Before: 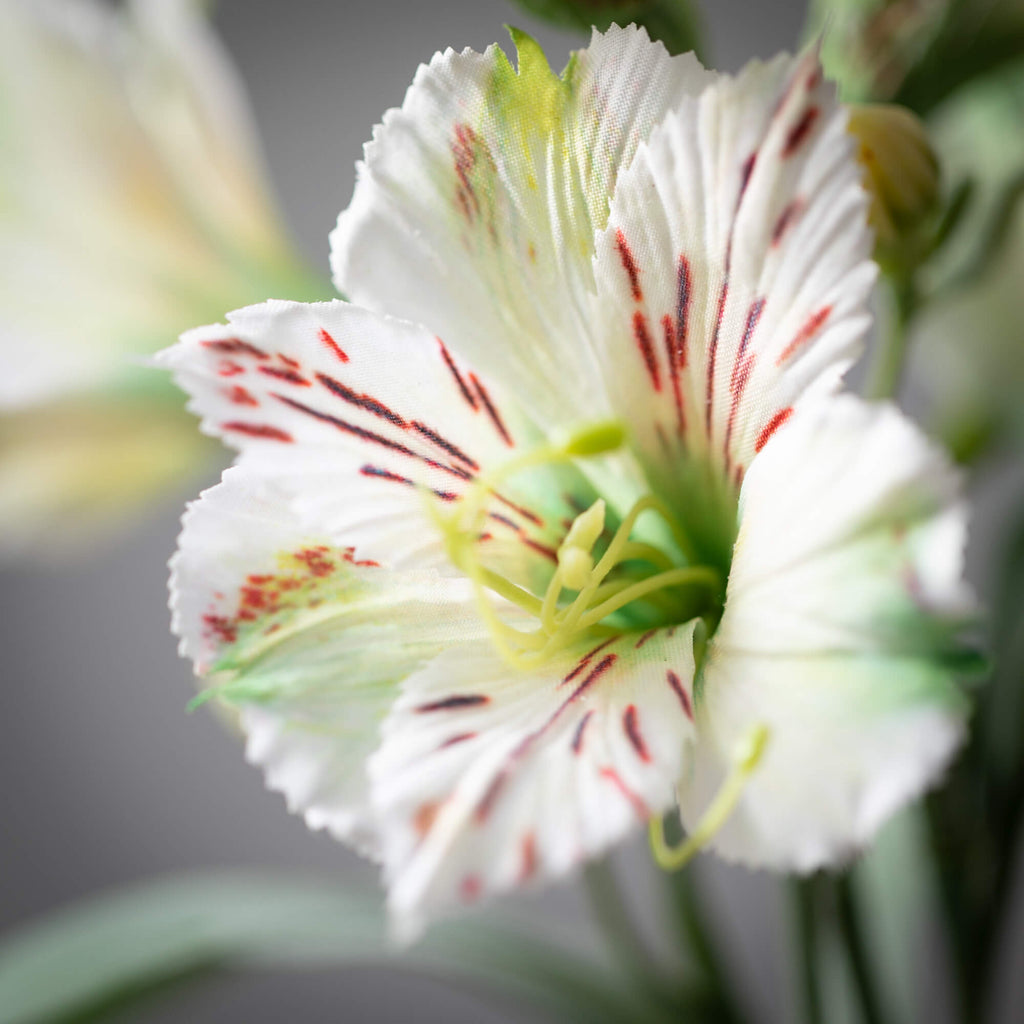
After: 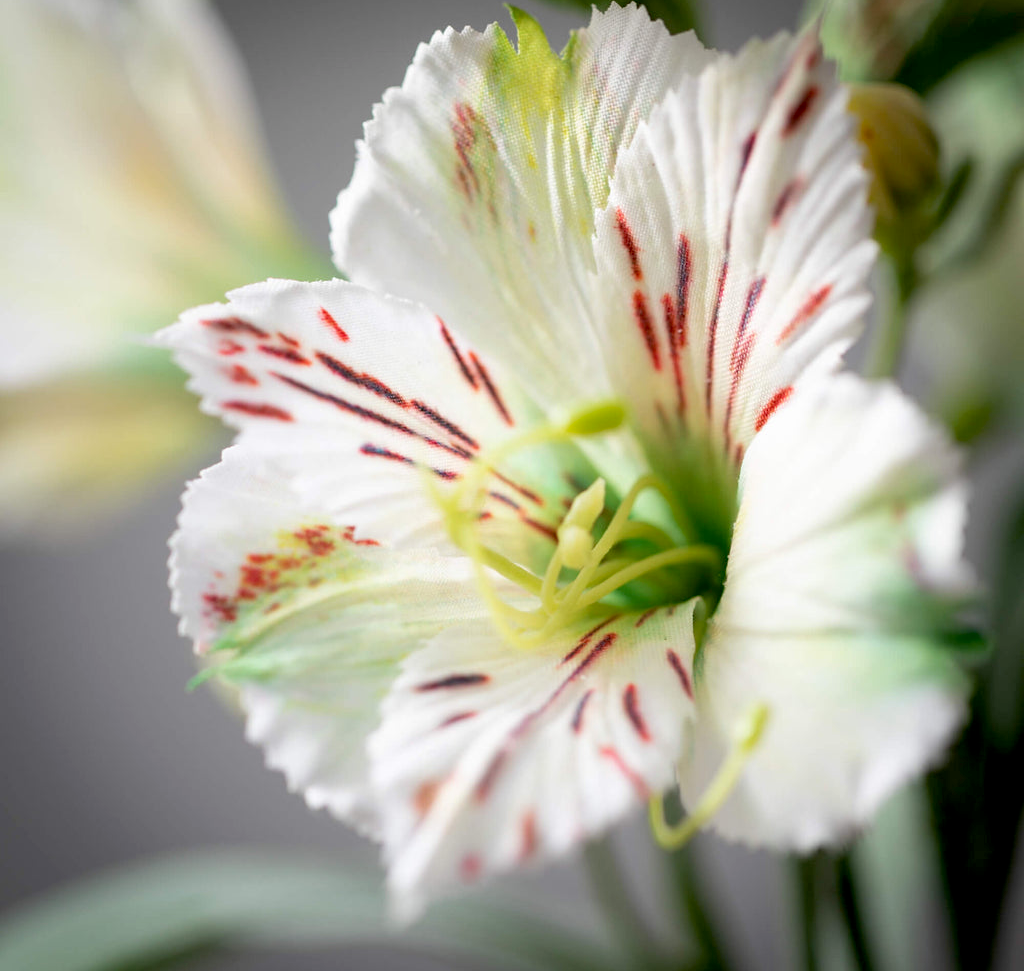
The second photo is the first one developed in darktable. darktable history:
crop and rotate: top 2.06%, bottom 3.109%
exposure: black level correction 0.011, compensate highlight preservation false
